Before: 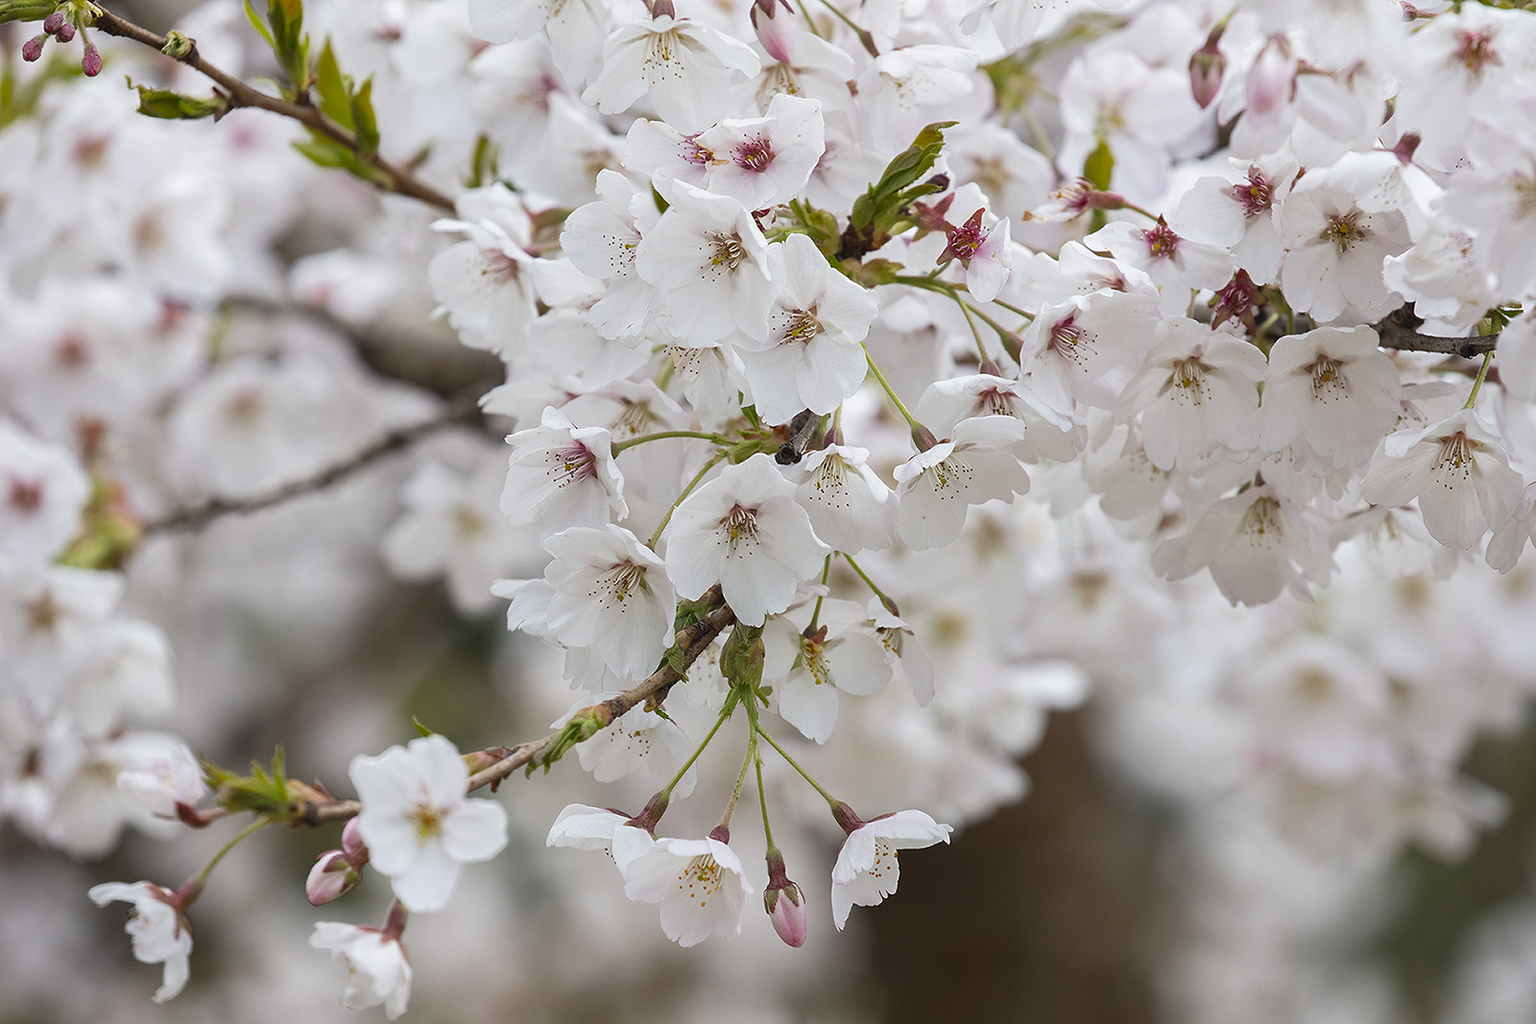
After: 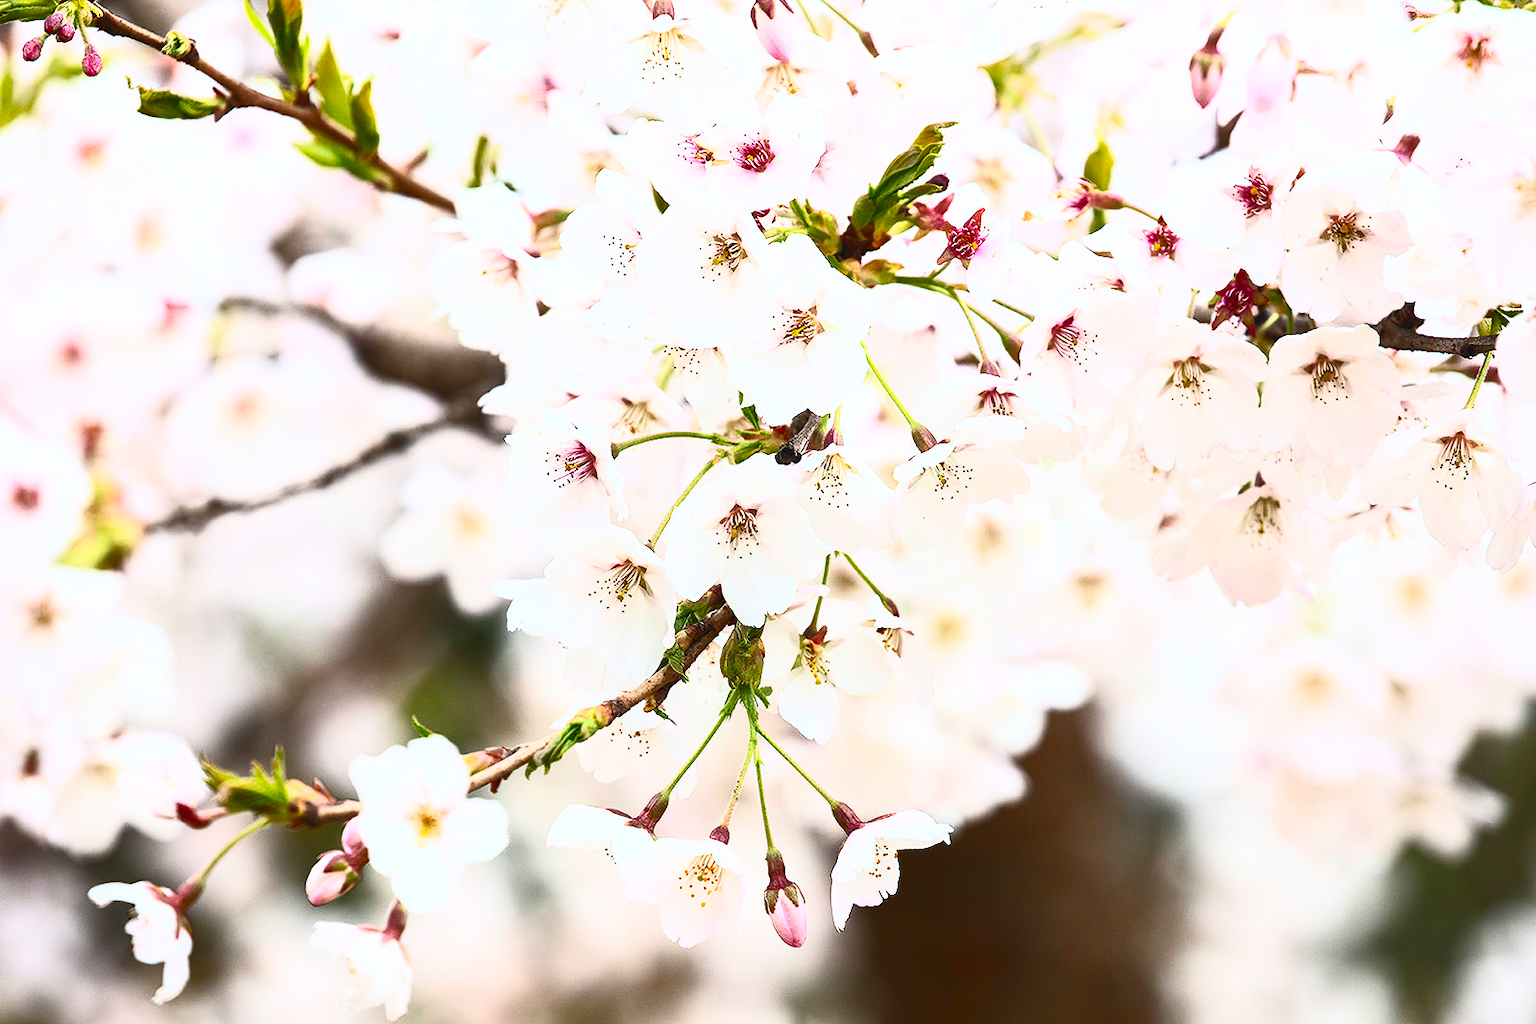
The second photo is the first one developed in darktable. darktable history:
contrast brightness saturation: contrast 0.832, brightness 0.602, saturation 0.59
